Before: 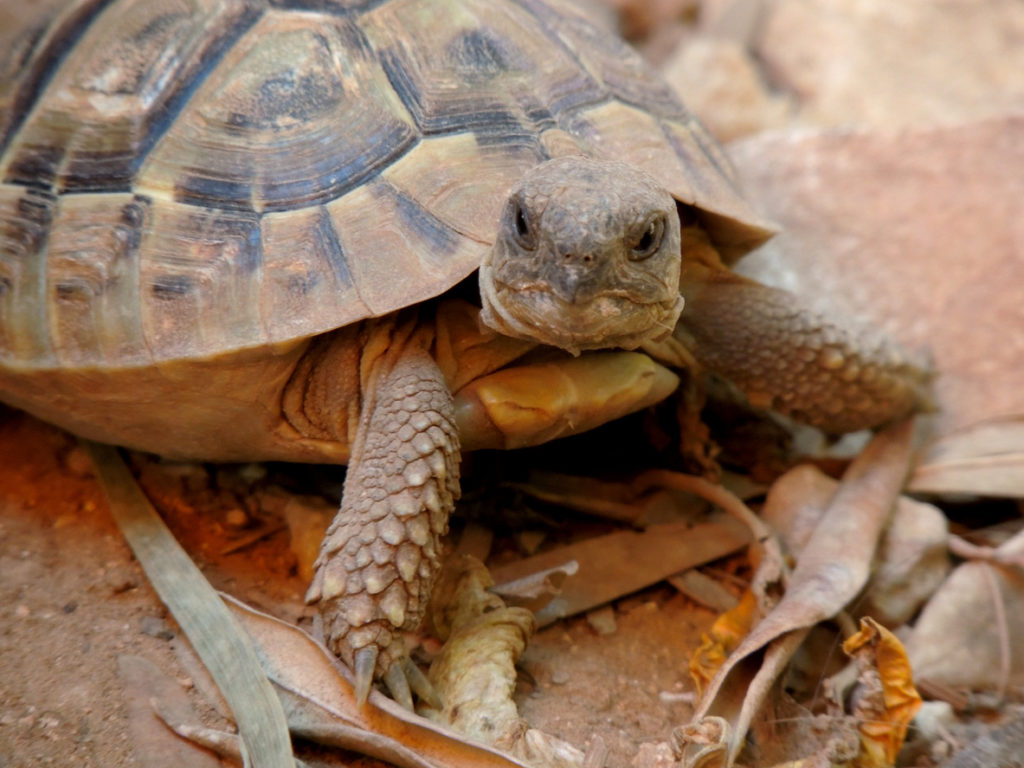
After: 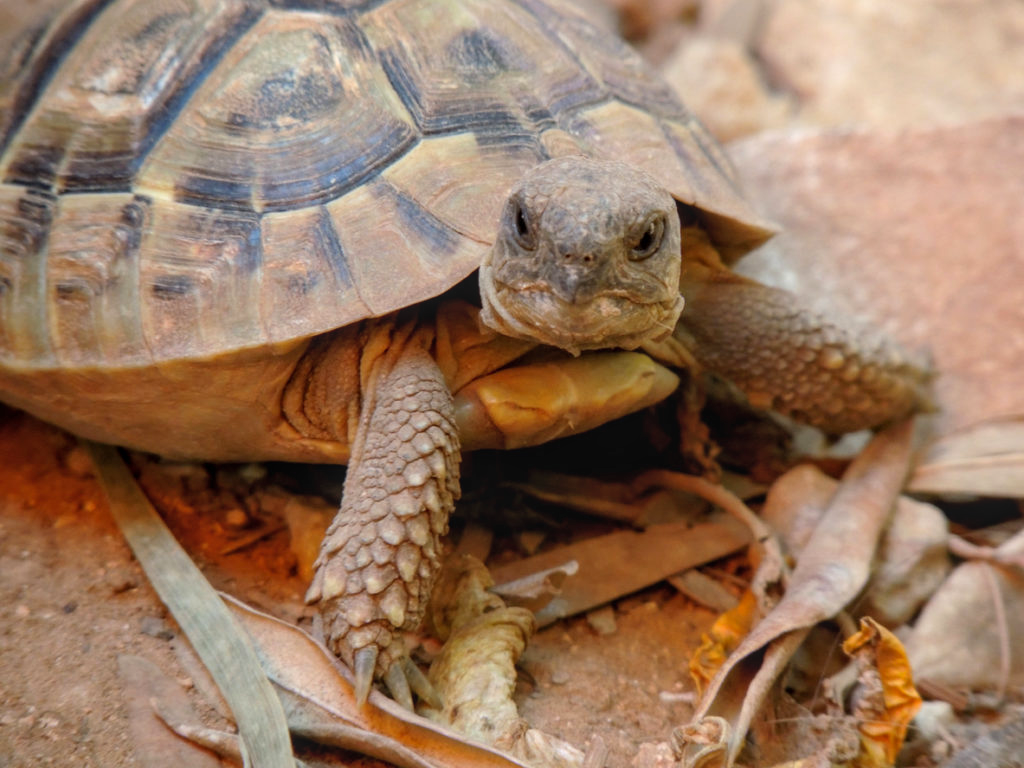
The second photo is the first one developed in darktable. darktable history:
contrast brightness saturation: contrast -0.1, brightness 0.05, saturation 0.08
local contrast: detail 130%
